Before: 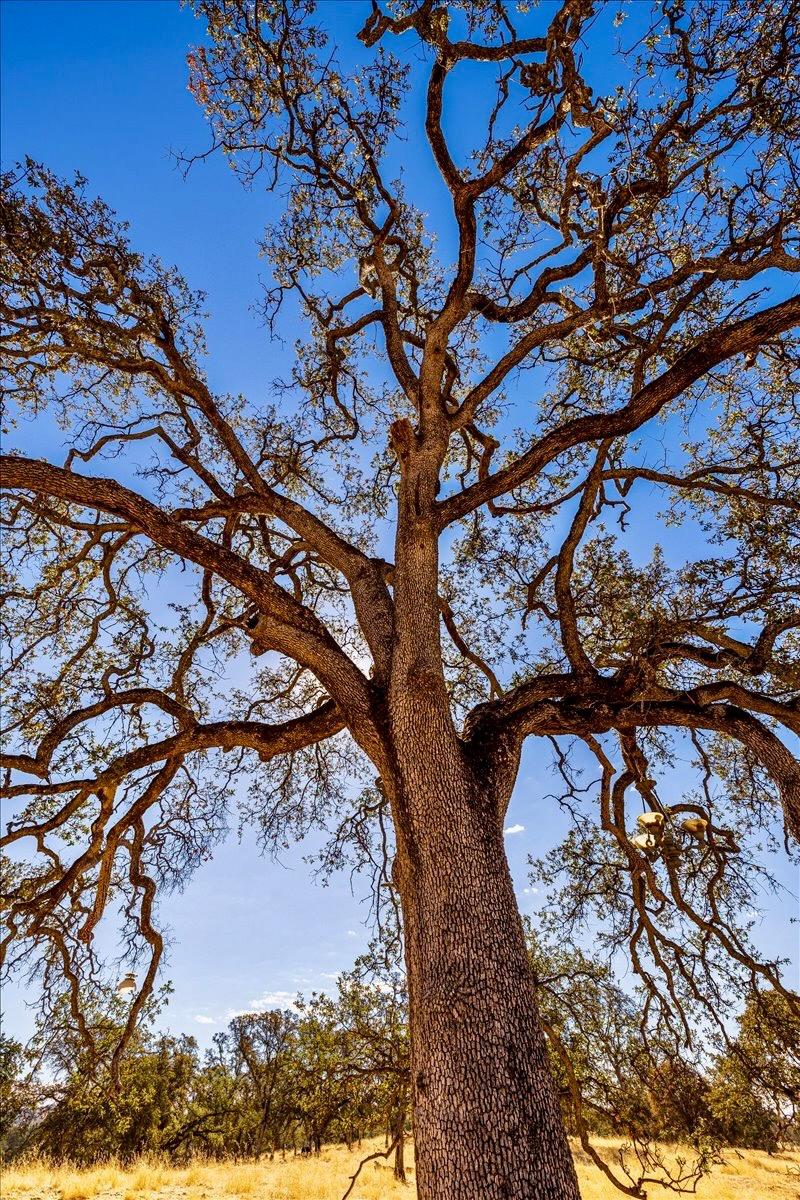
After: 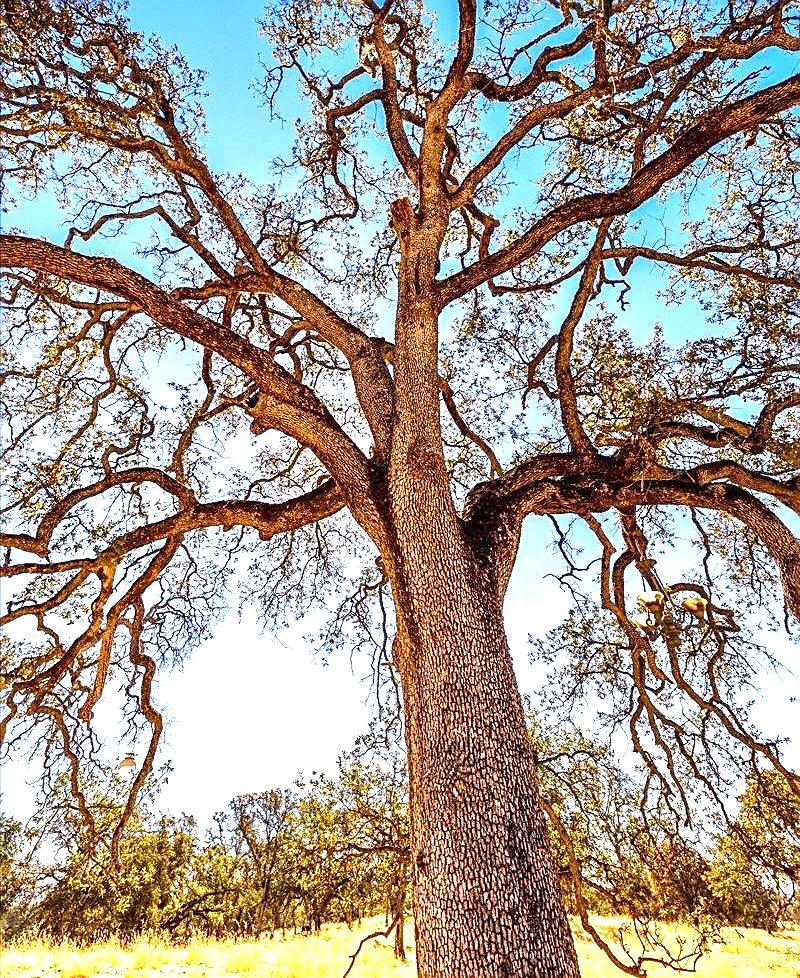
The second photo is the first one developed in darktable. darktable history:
sharpen: on, module defaults
crop and rotate: top 18.459%
exposure: black level correction 0, exposure 1.442 EV, compensate highlight preservation false
